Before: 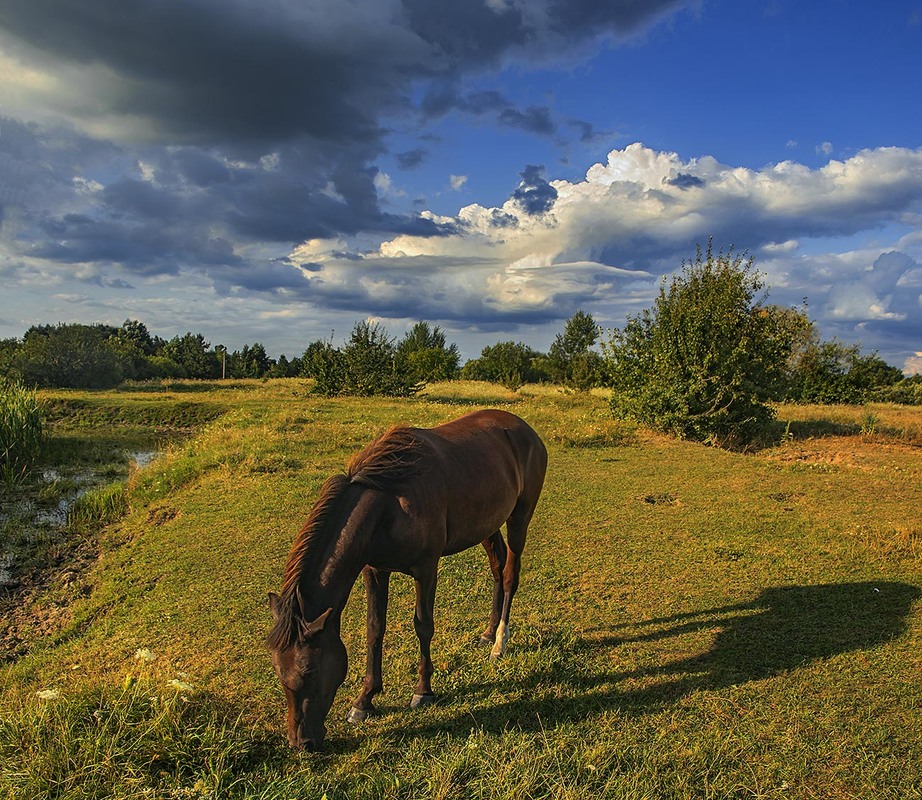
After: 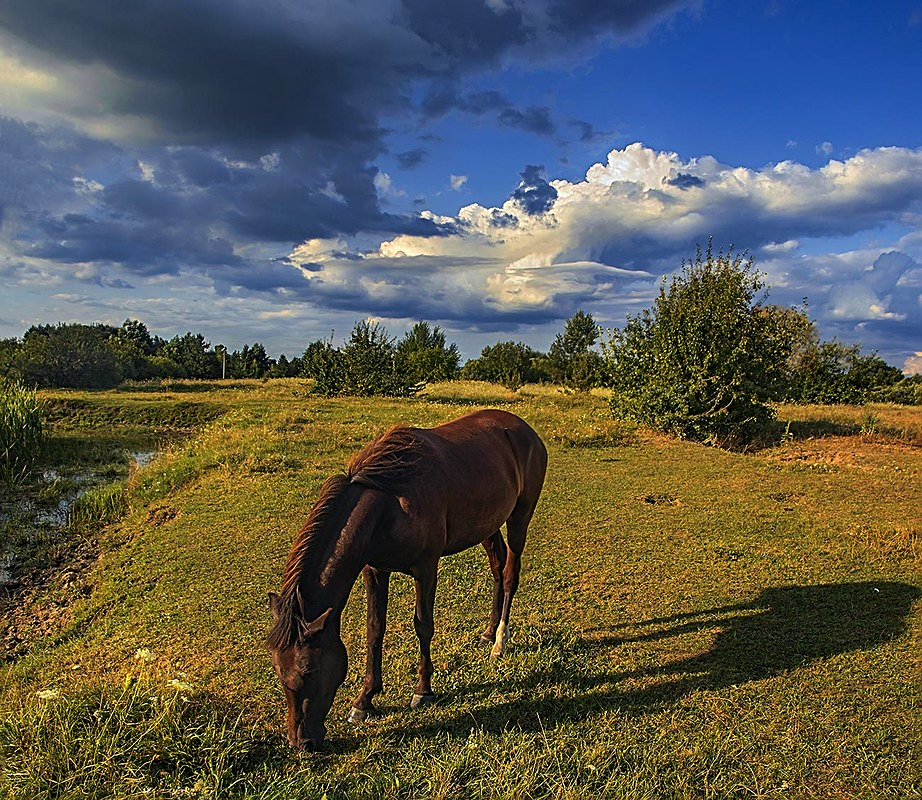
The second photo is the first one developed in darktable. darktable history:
color balance: gamma [0.9, 0.988, 0.975, 1.025], gain [1.05, 1, 1, 1]
sharpen: on, module defaults
tone equalizer: on, module defaults
velvia: on, module defaults
